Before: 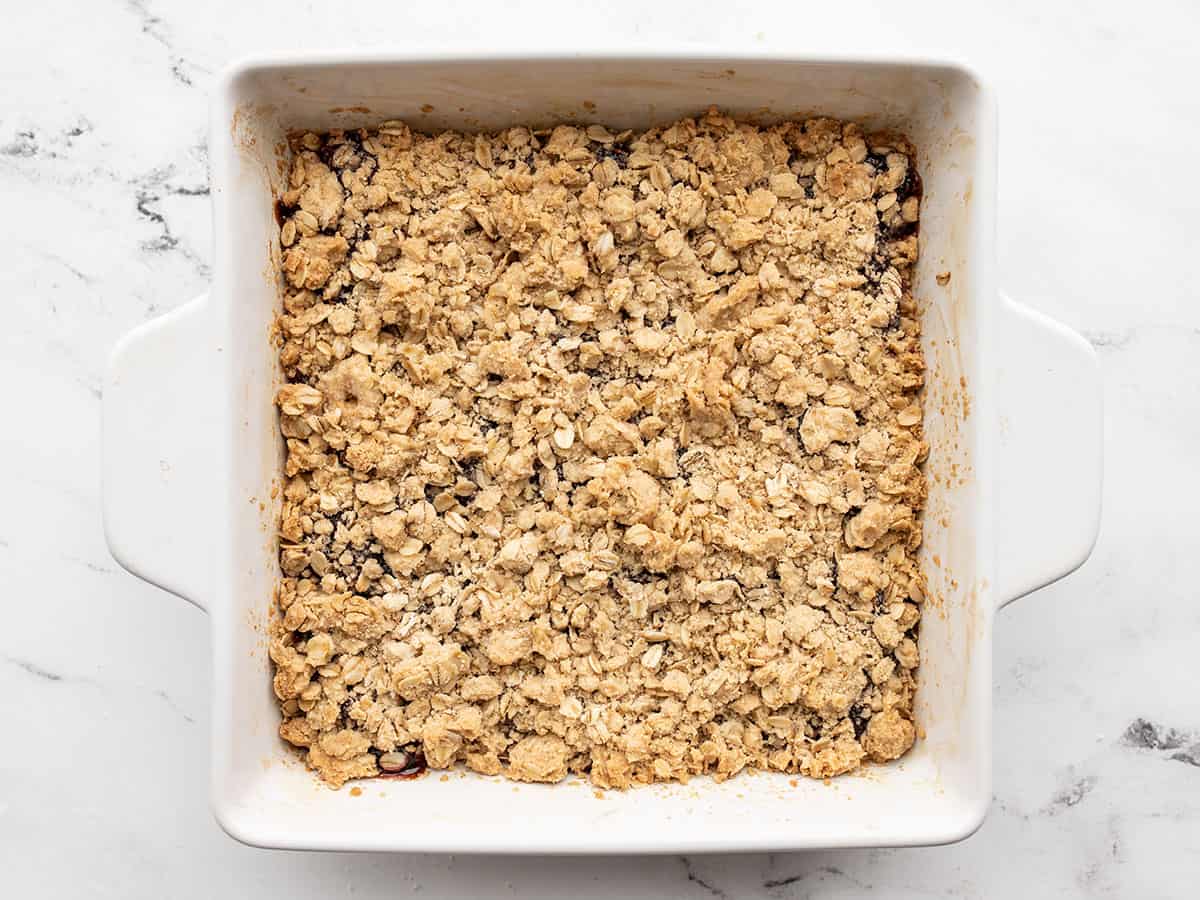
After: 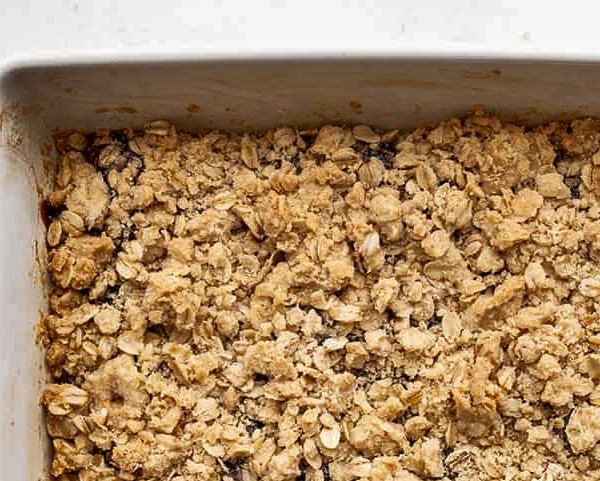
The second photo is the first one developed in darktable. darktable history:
crop: left 19.556%, right 30.401%, bottom 46.458%
shadows and highlights: radius 108.52, shadows 44.07, highlights -67.8, low approximation 0.01, soften with gaussian
